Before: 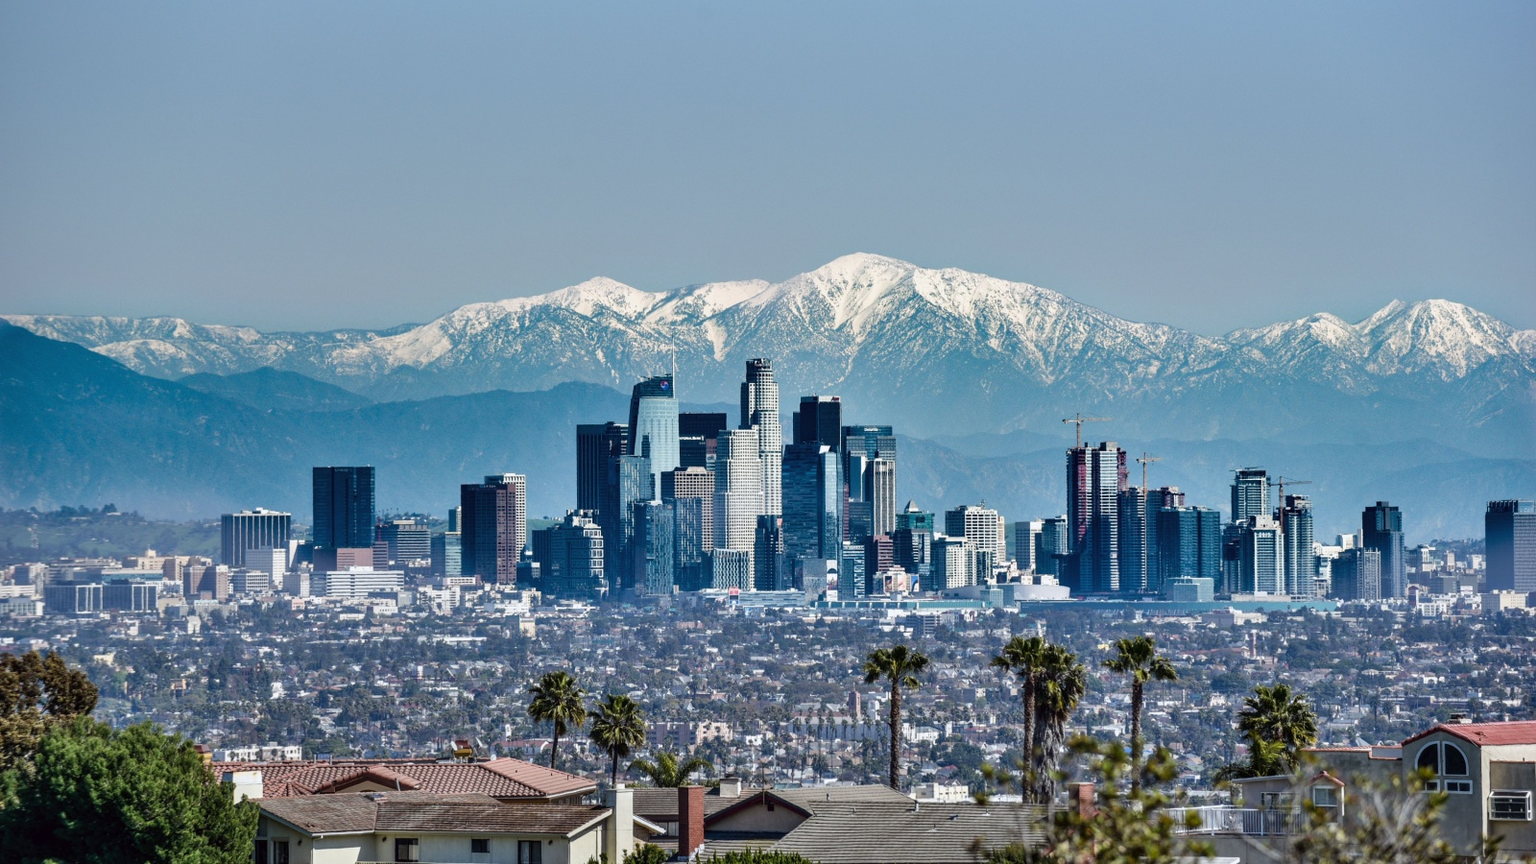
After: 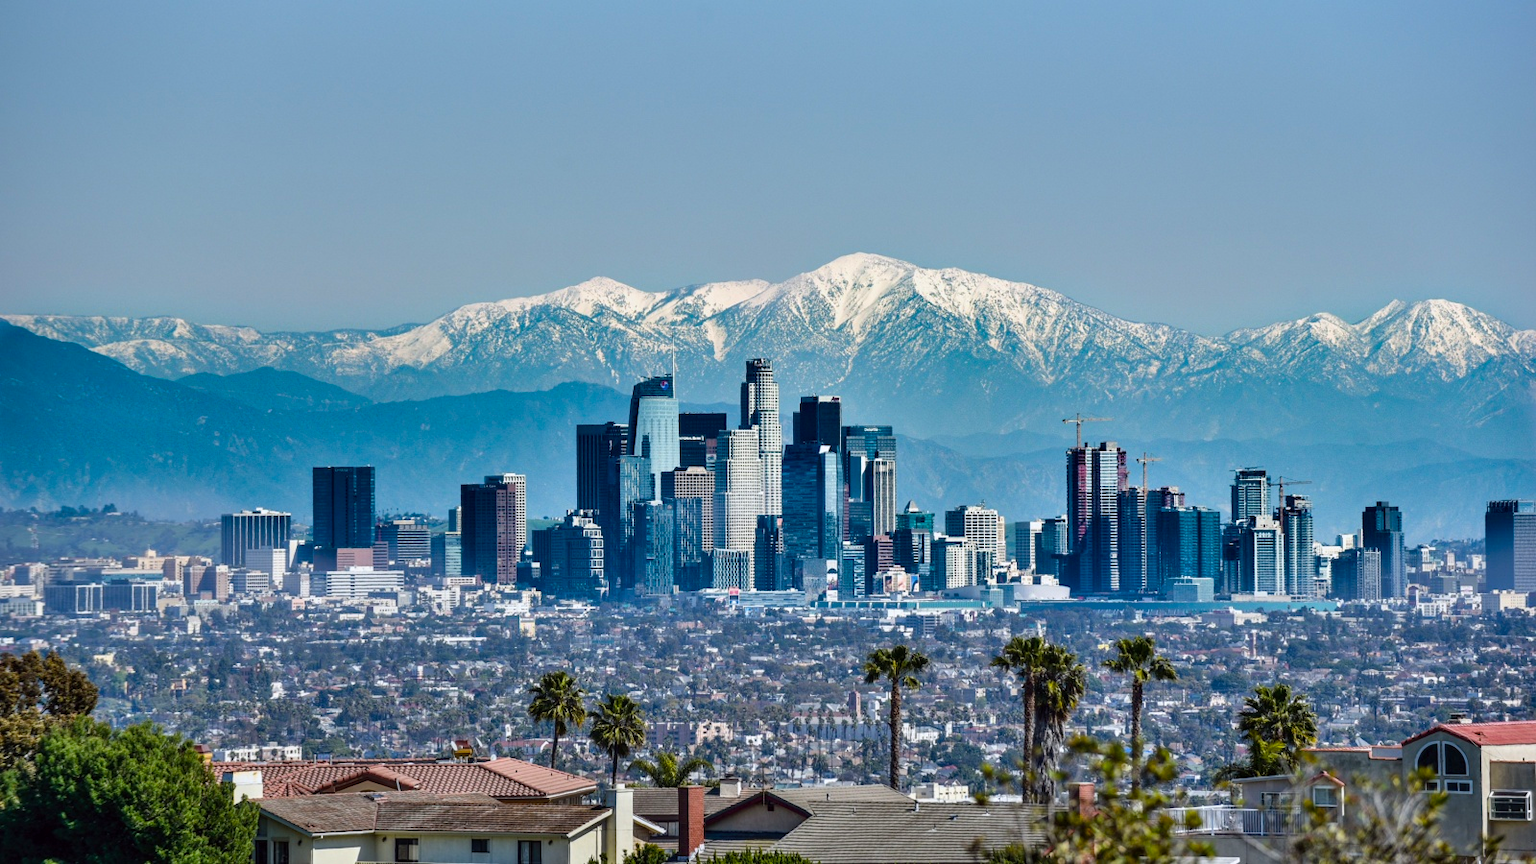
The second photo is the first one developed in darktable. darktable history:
color balance rgb: shadows lift › chroma 0.902%, shadows lift › hue 112.16°, perceptual saturation grading › global saturation 30.514%, global vibrance 9.24%
